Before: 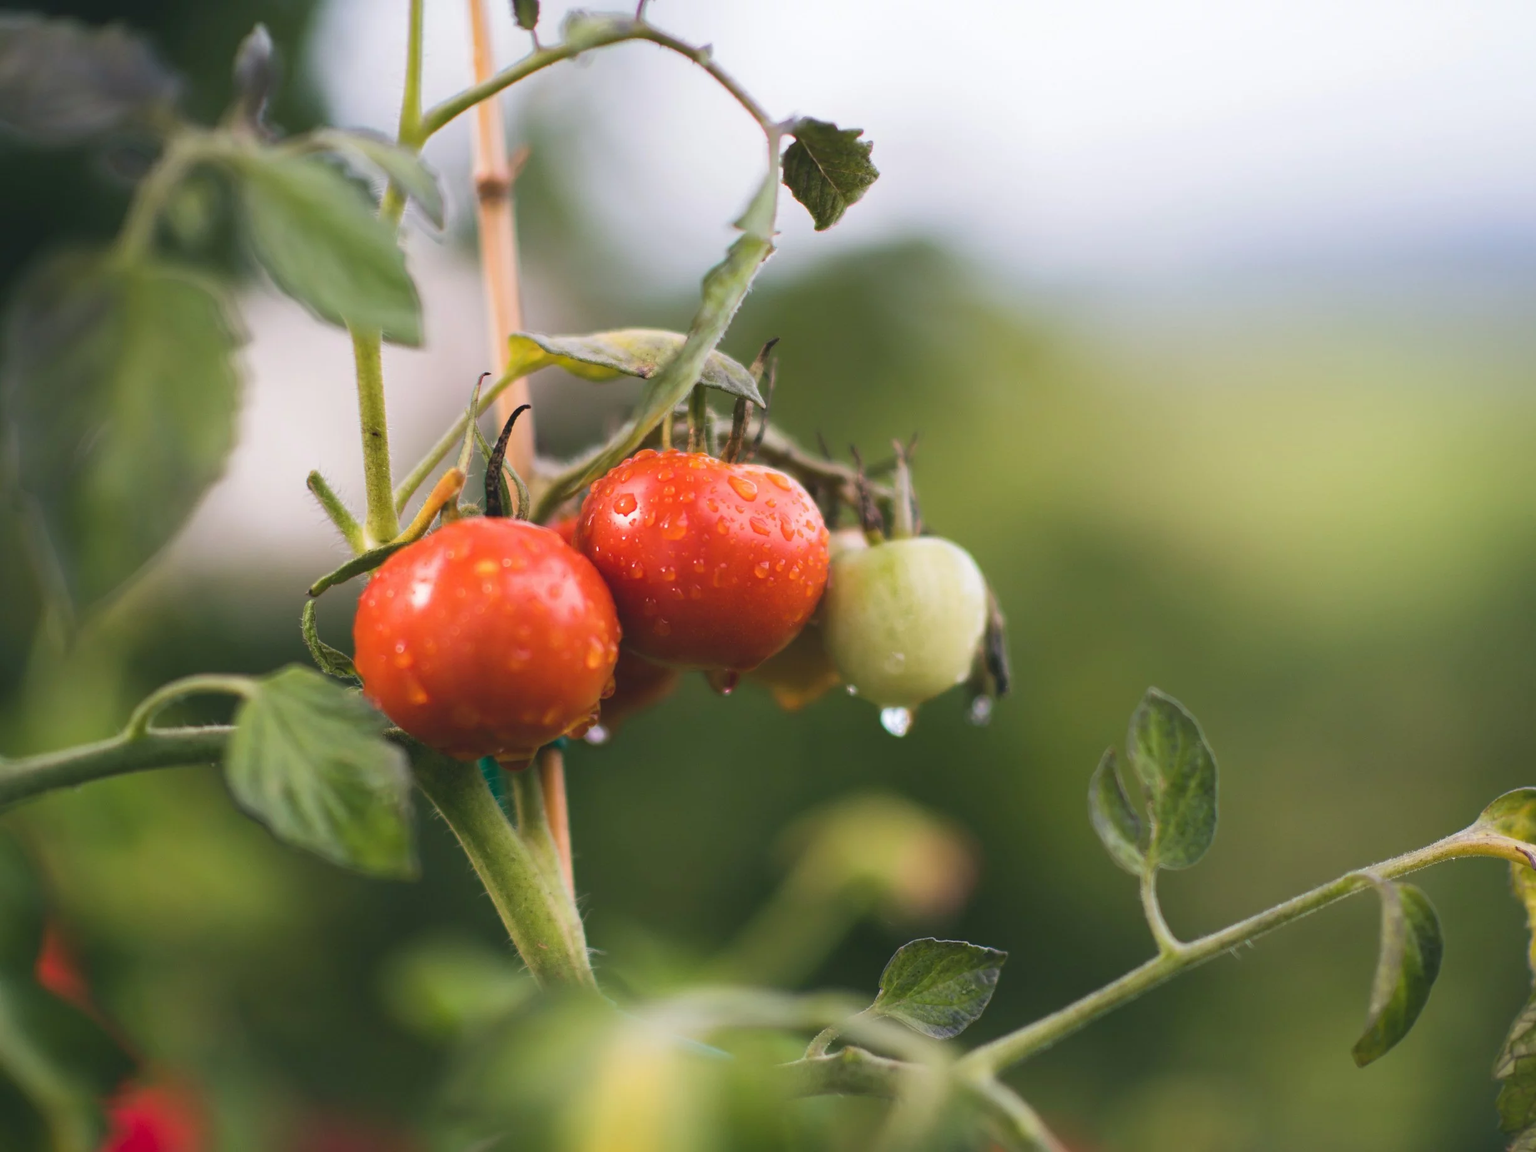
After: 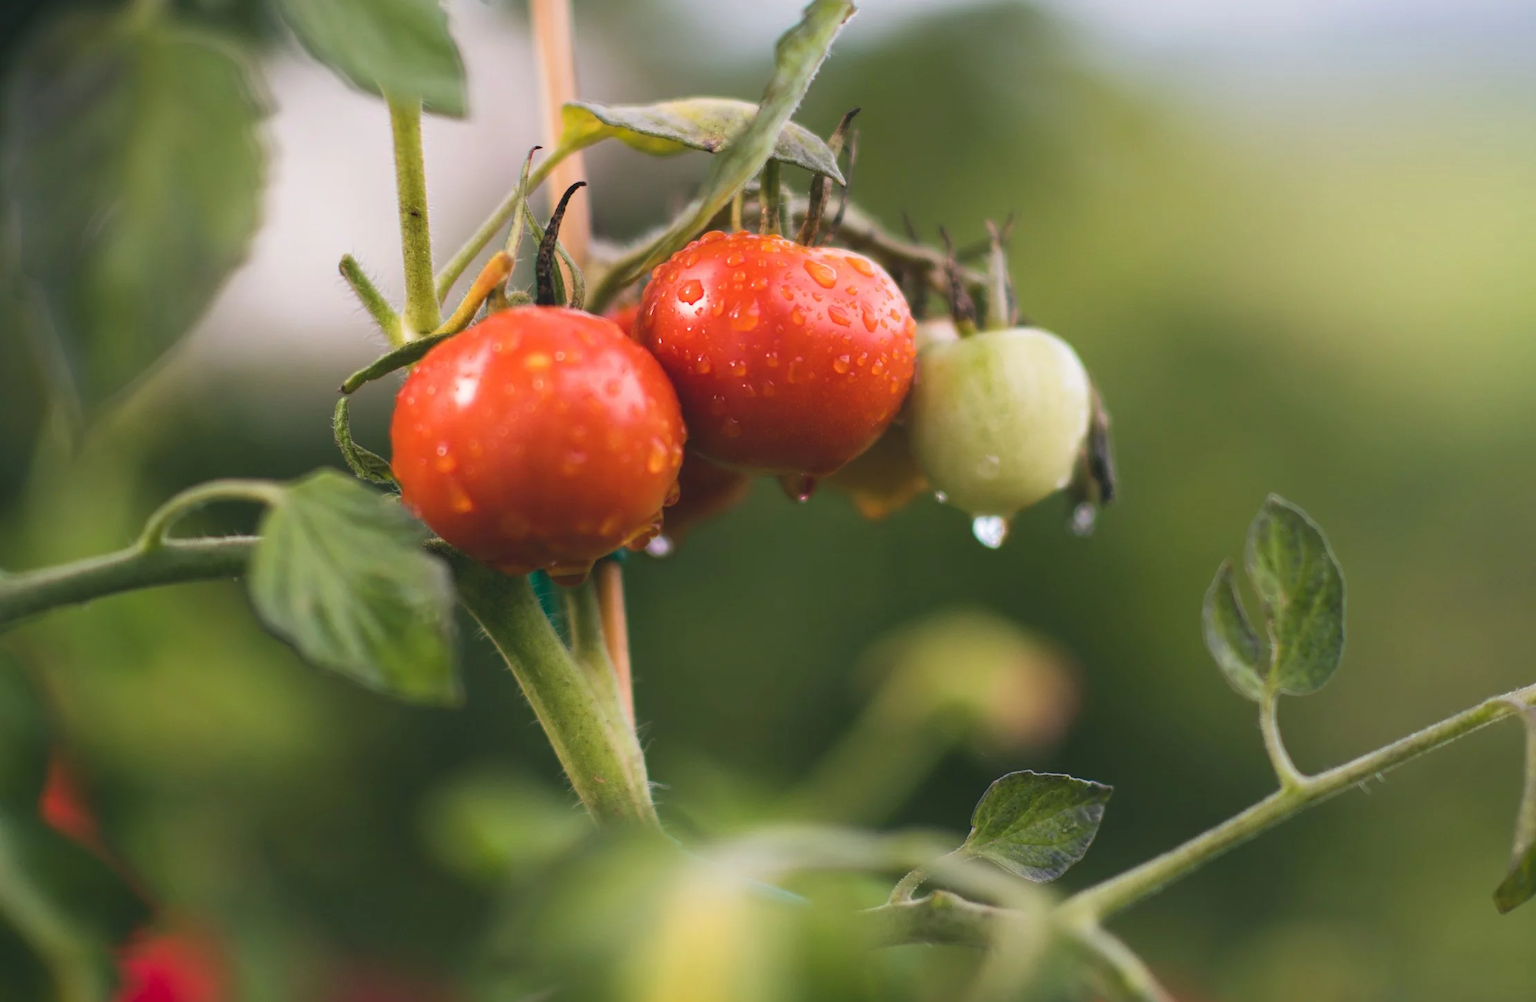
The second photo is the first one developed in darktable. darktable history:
tone equalizer: on, module defaults
crop: top 20.916%, right 9.437%, bottom 0.316%
